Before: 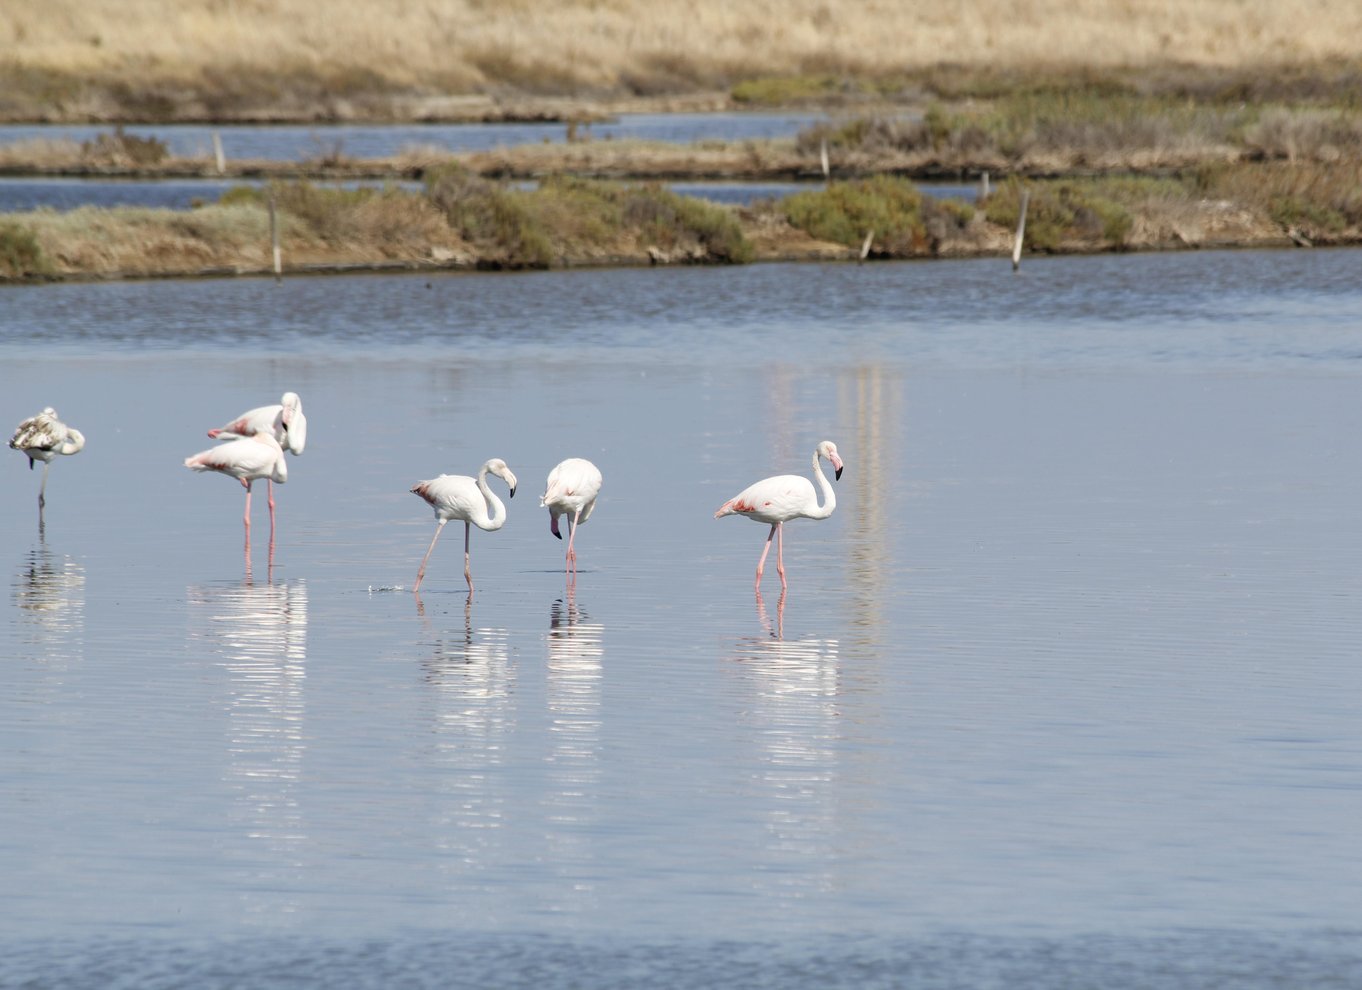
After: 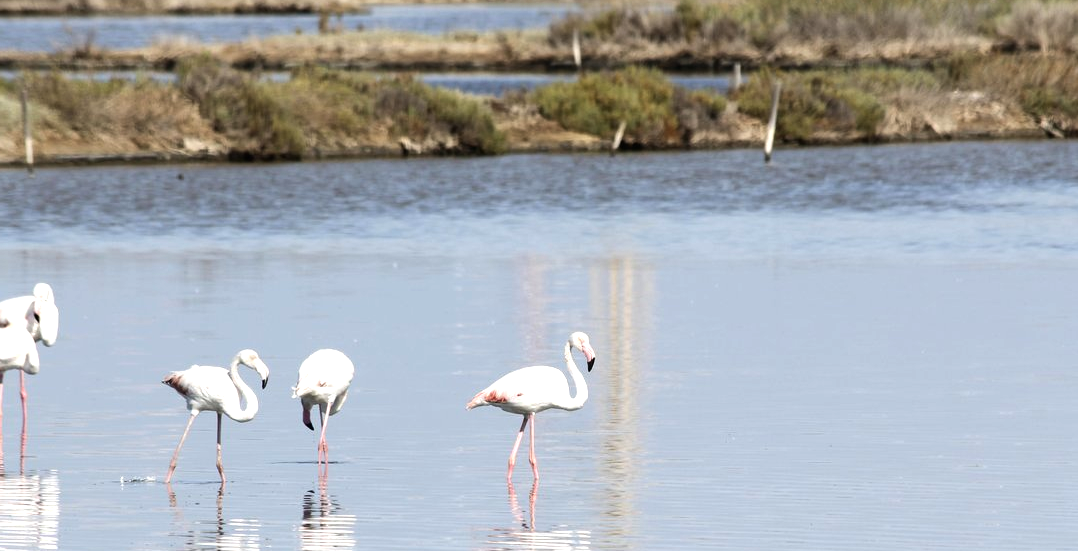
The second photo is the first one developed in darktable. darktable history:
tone equalizer: -8 EV -0.72 EV, -7 EV -0.737 EV, -6 EV -0.584 EV, -5 EV -0.395 EV, -3 EV 0.394 EV, -2 EV 0.6 EV, -1 EV 0.686 EV, +0 EV 0.77 EV, edges refinement/feathering 500, mask exposure compensation -1.57 EV, preserve details no
crop: left 18.269%, top 11.102%, right 2.525%, bottom 33.228%
